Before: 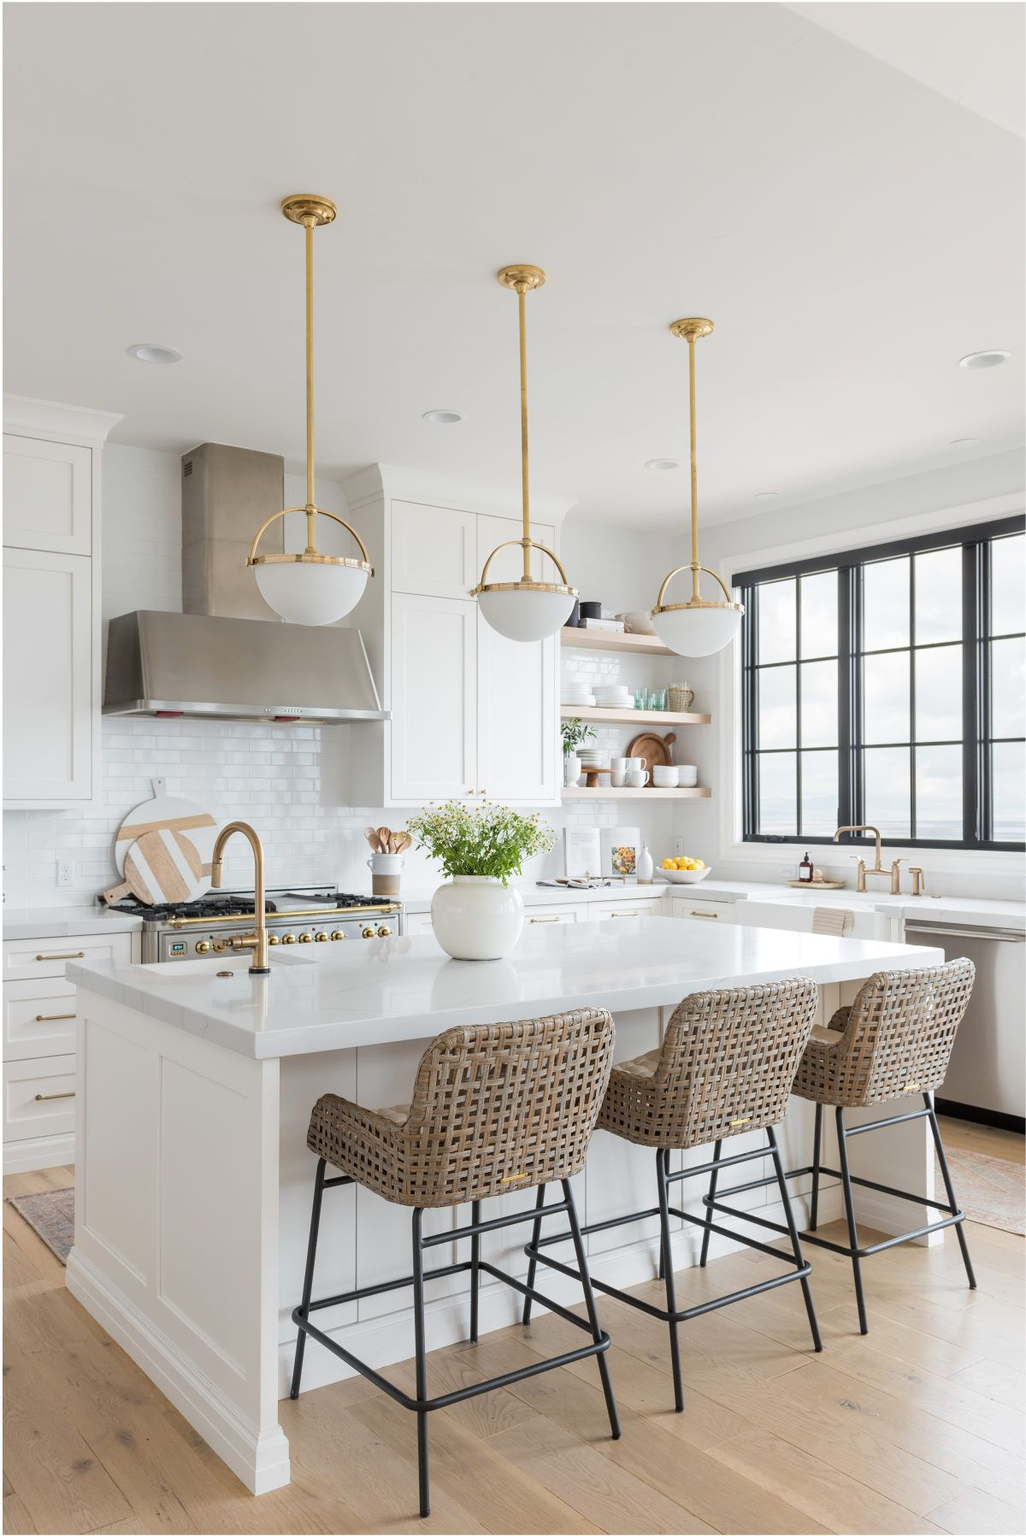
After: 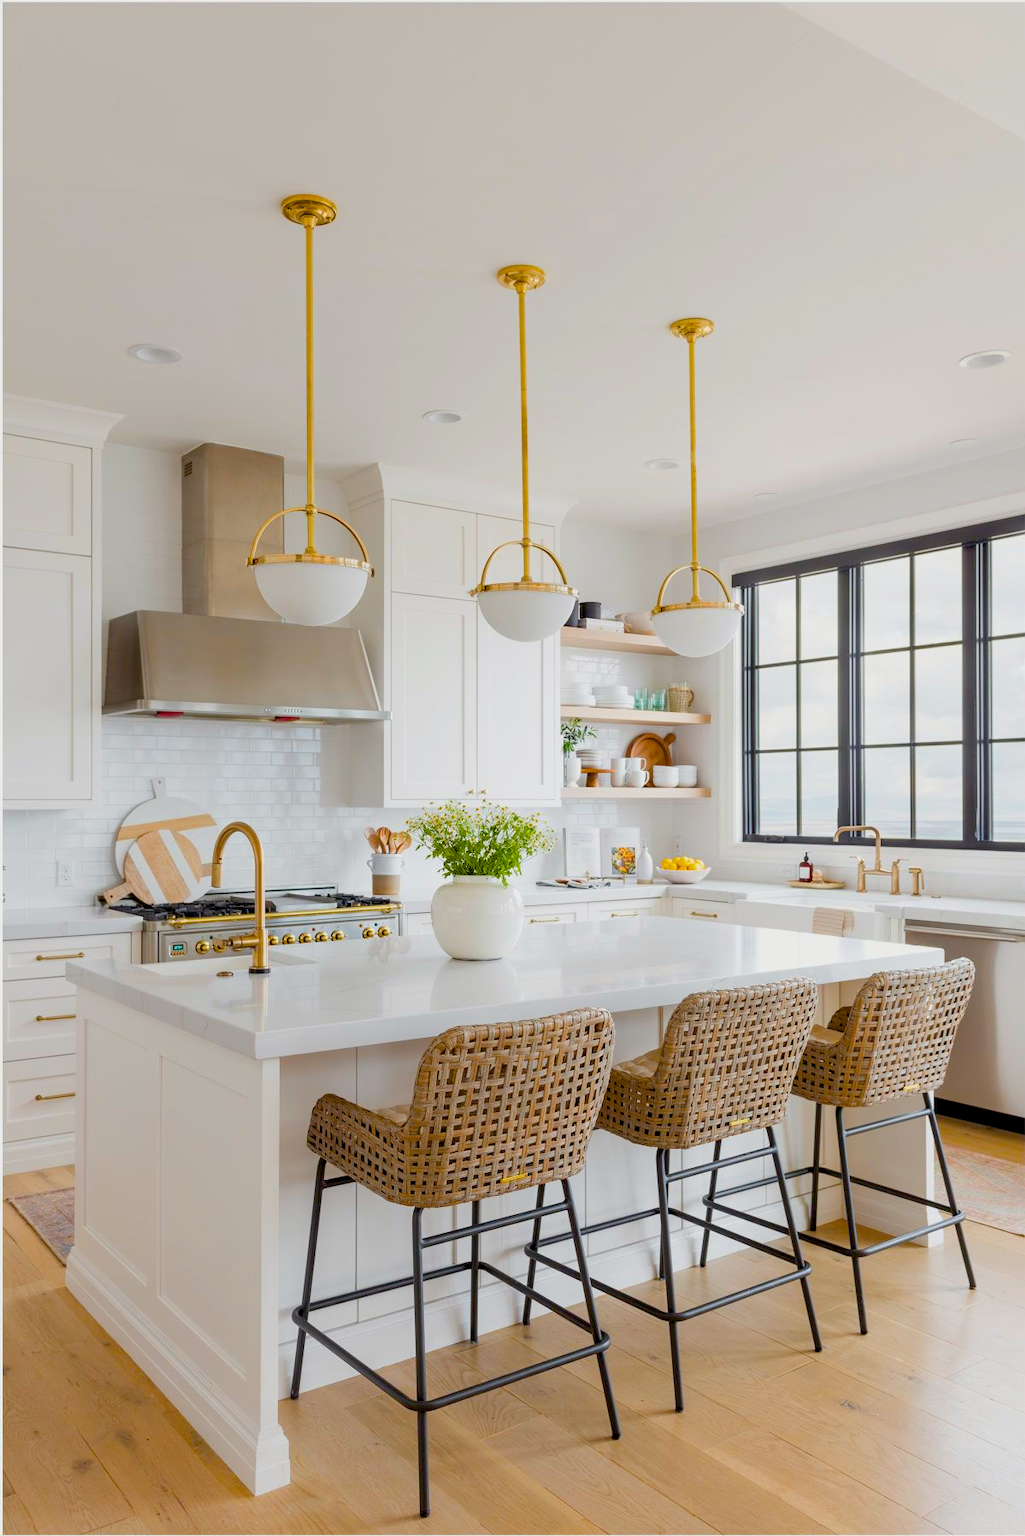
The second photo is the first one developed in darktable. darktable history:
color balance rgb: power › luminance 0.997%, power › chroma 0.378%, power › hue 31.46°, global offset › luminance -0.892%, linear chroma grading › global chroma 14.465%, perceptual saturation grading › global saturation 36.486%, perceptual saturation grading › shadows 34.976%, contrast -10.643%
